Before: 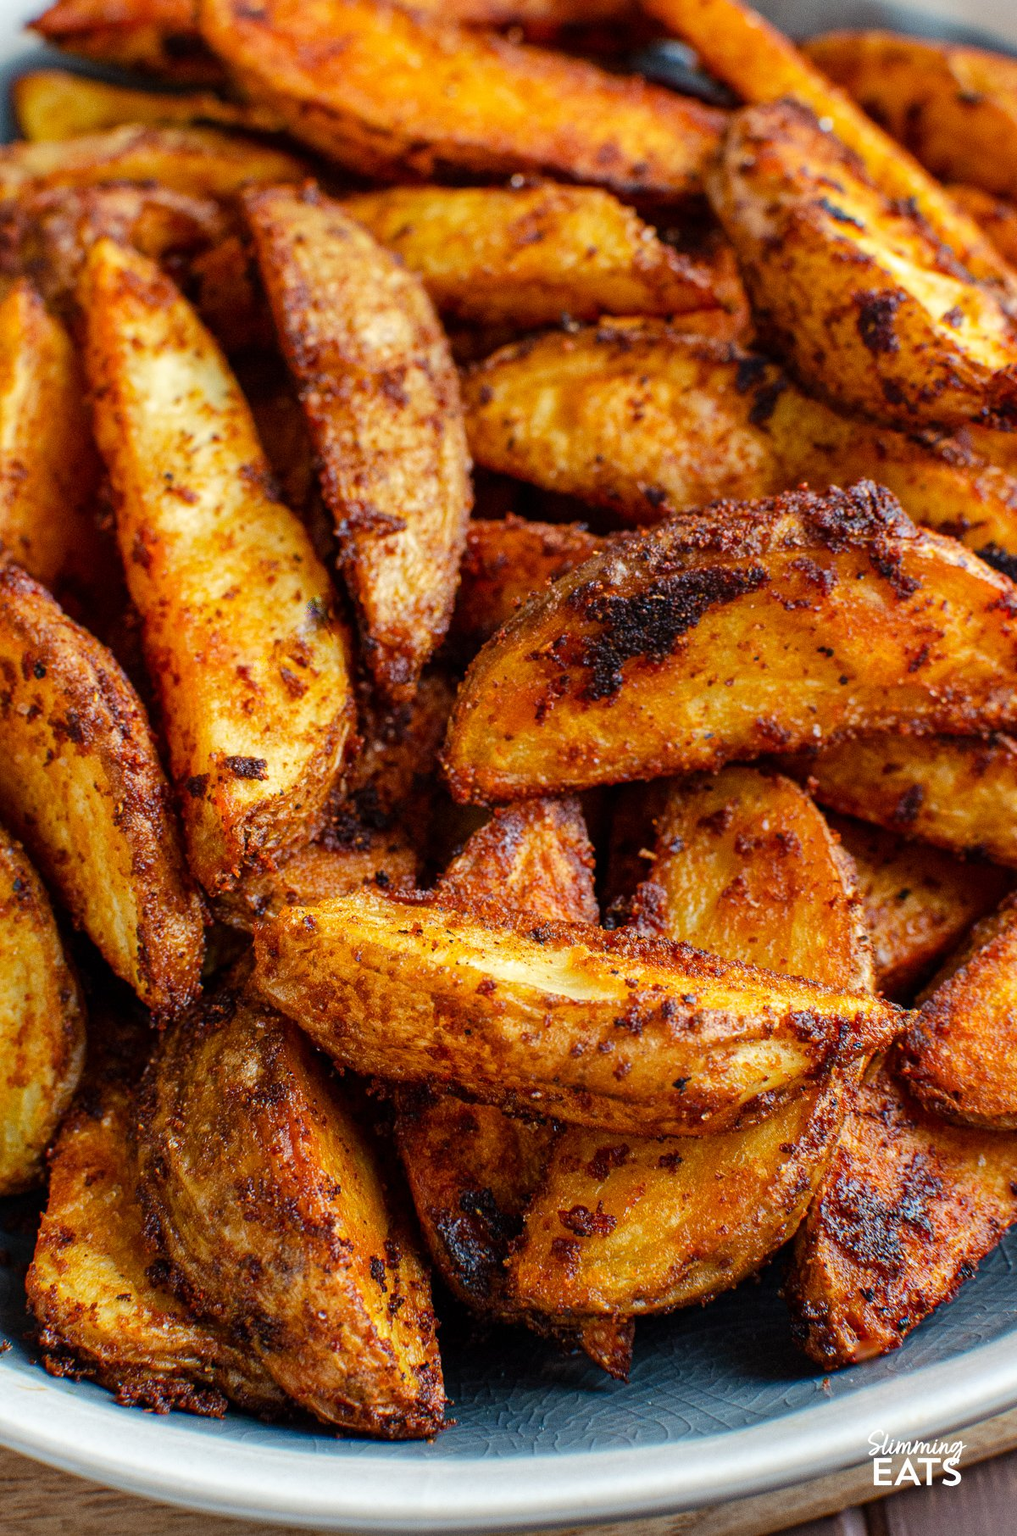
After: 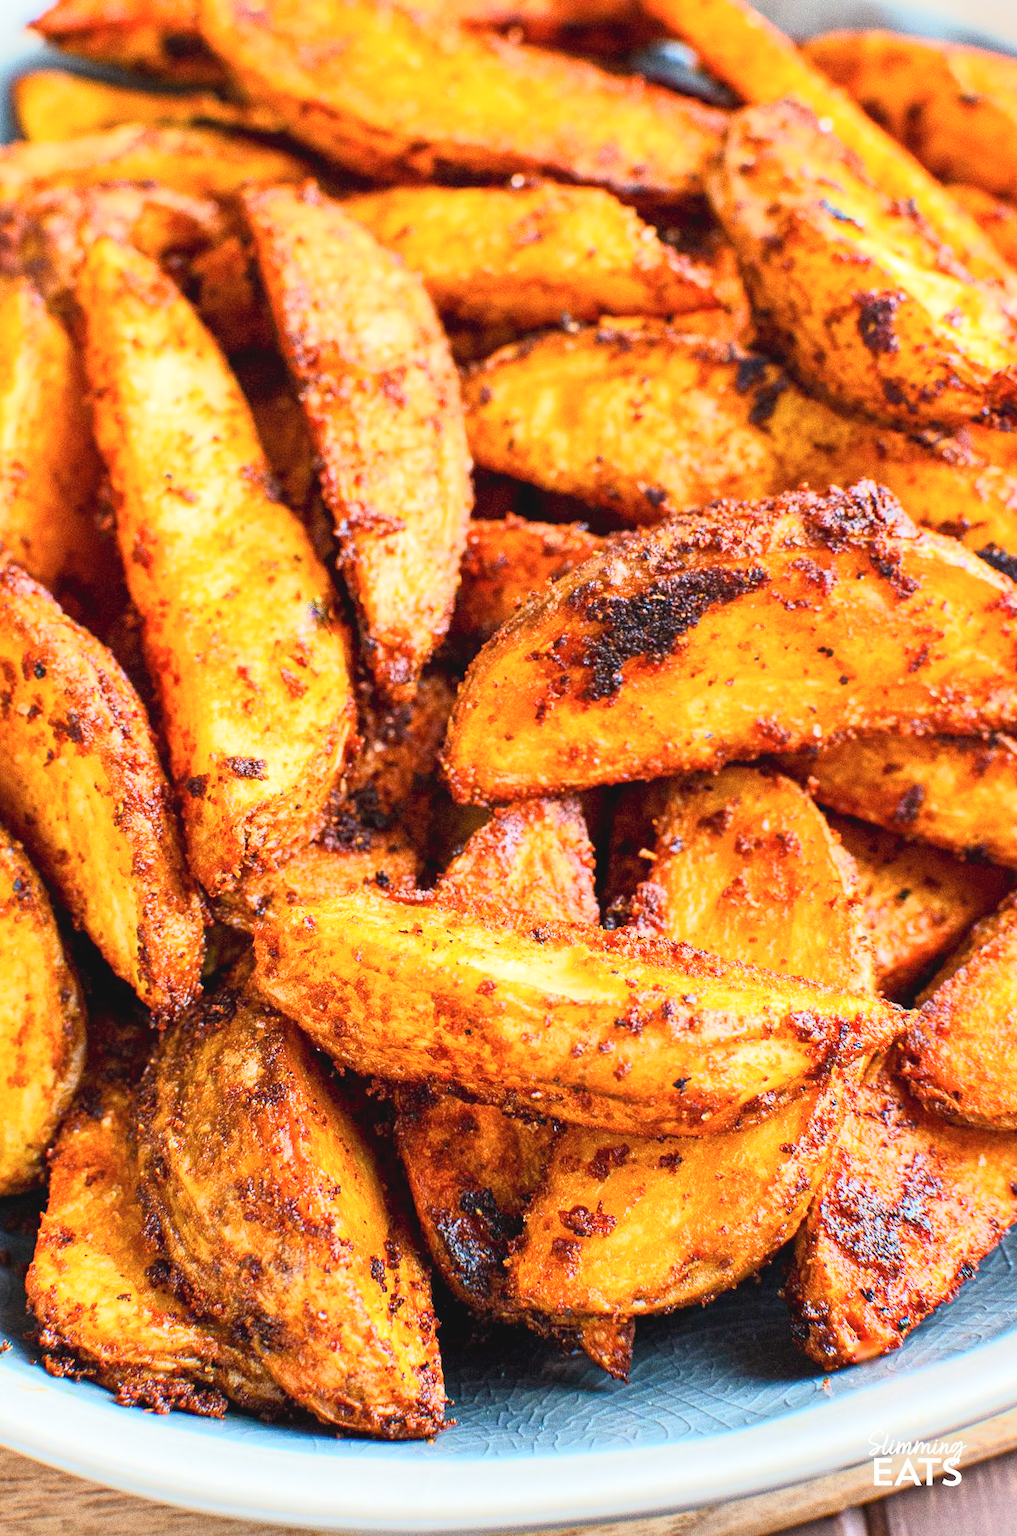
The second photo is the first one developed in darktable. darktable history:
contrast brightness saturation: contrast -0.104, saturation -0.096
base curve: curves: ch0 [(0, 0) (0.088, 0.125) (0.176, 0.251) (0.354, 0.501) (0.613, 0.749) (1, 0.877)]
exposure: black level correction 0.001, exposure 1.399 EV, compensate highlight preservation false
